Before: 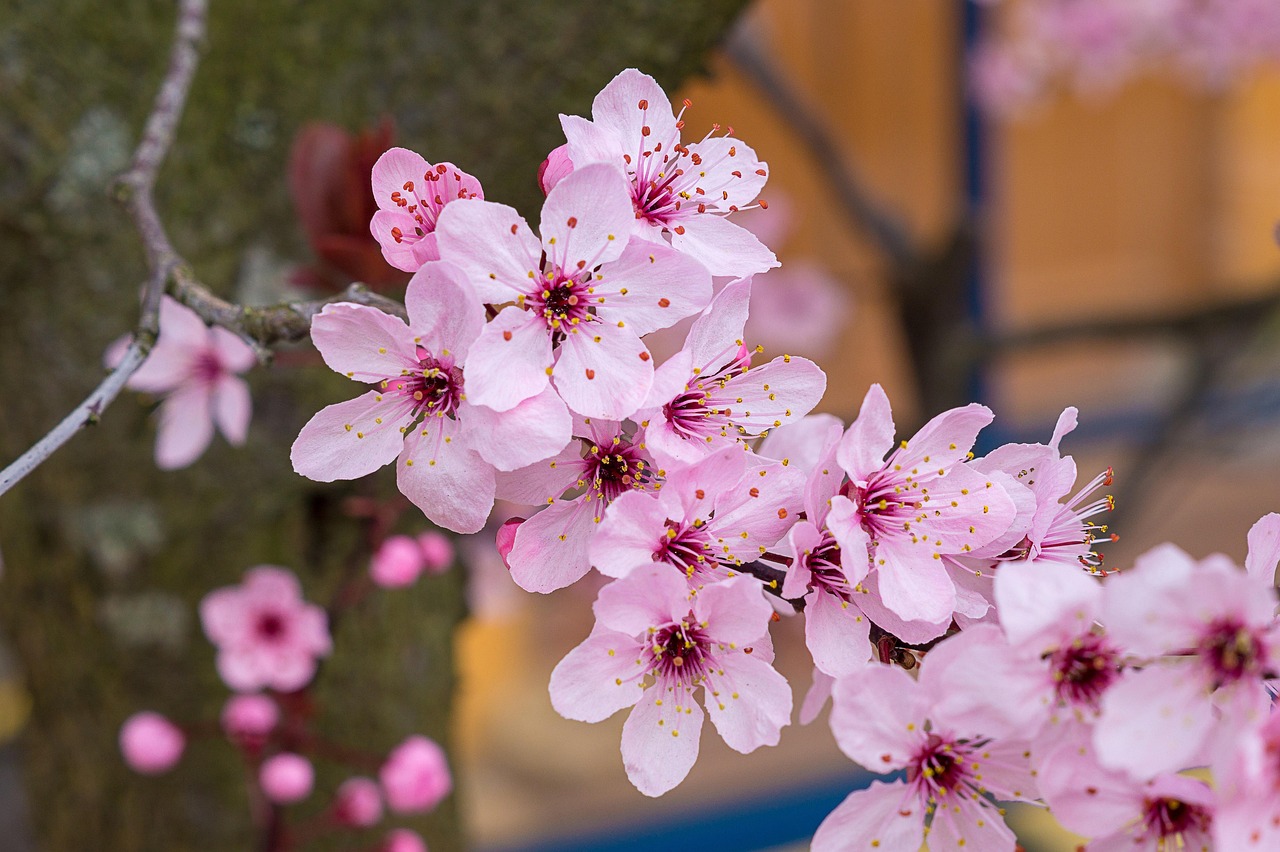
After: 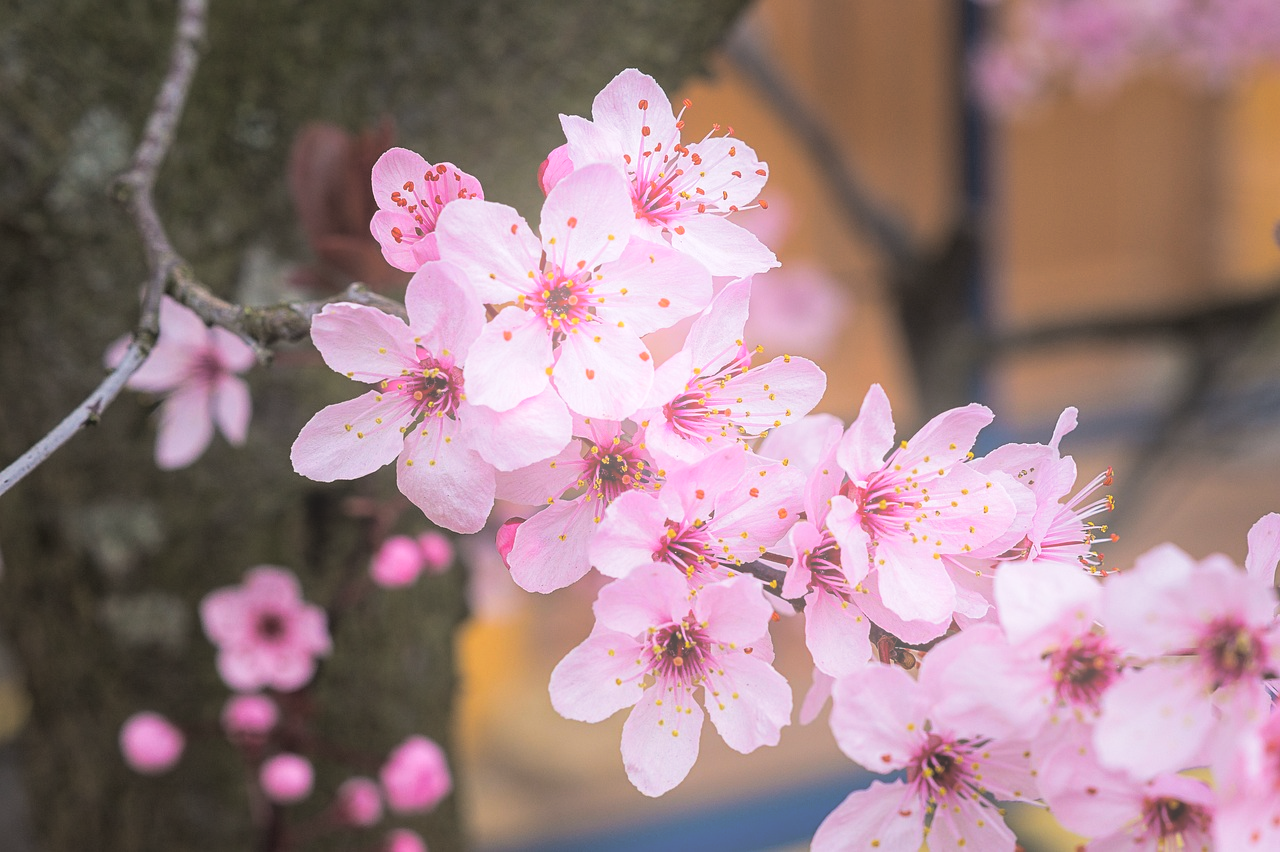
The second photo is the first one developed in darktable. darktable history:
split-toning: shadows › hue 36°, shadows › saturation 0.05, highlights › hue 10.8°, highlights › saturation 0.15, compress 40%
bloom: on, module defaults
